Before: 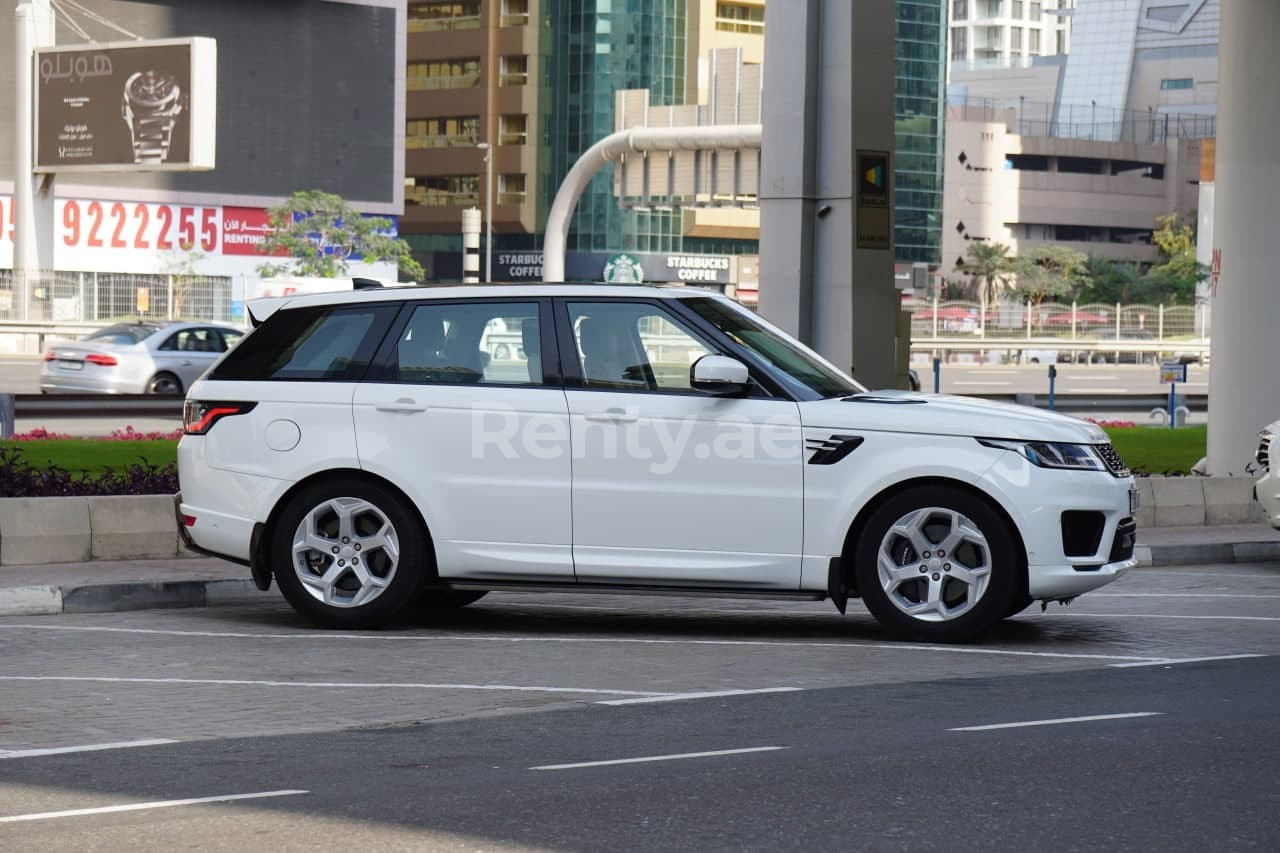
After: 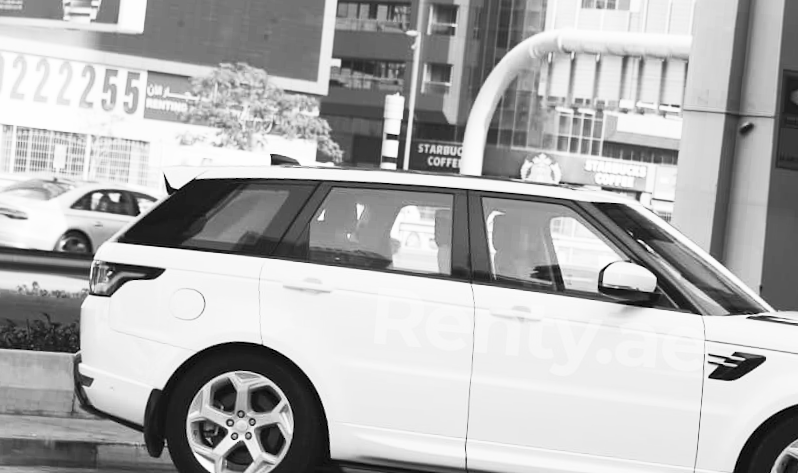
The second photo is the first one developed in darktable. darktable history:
crop and rotate: angle -4.99°, left 2.122%, top 6.945%, right 27.566%, bottom 30.519%
color calibration: output gray [0.22, 0.42, 0.37, 0], gray › normalize channels true, illuminant same as pipeline (D50), adaptation XYZ, x 0.346, y 0.359, gamut compression 0
contrast brightness saturation: contrast 0.43, brightness 0.56, saturation -0.19
